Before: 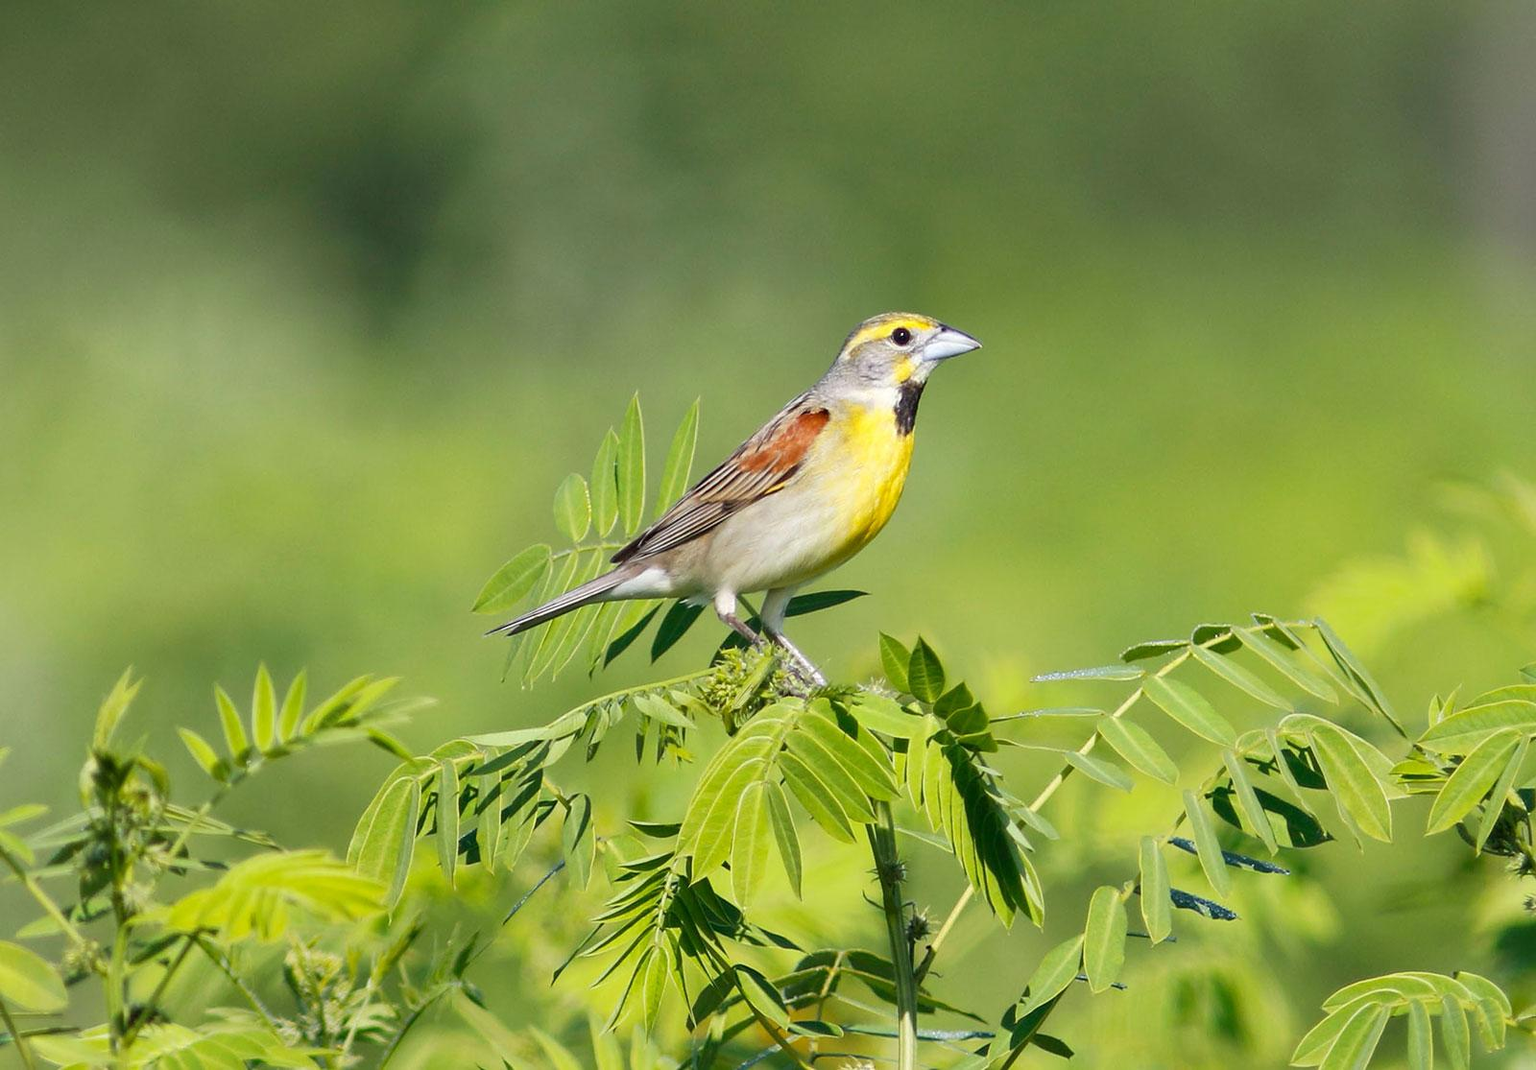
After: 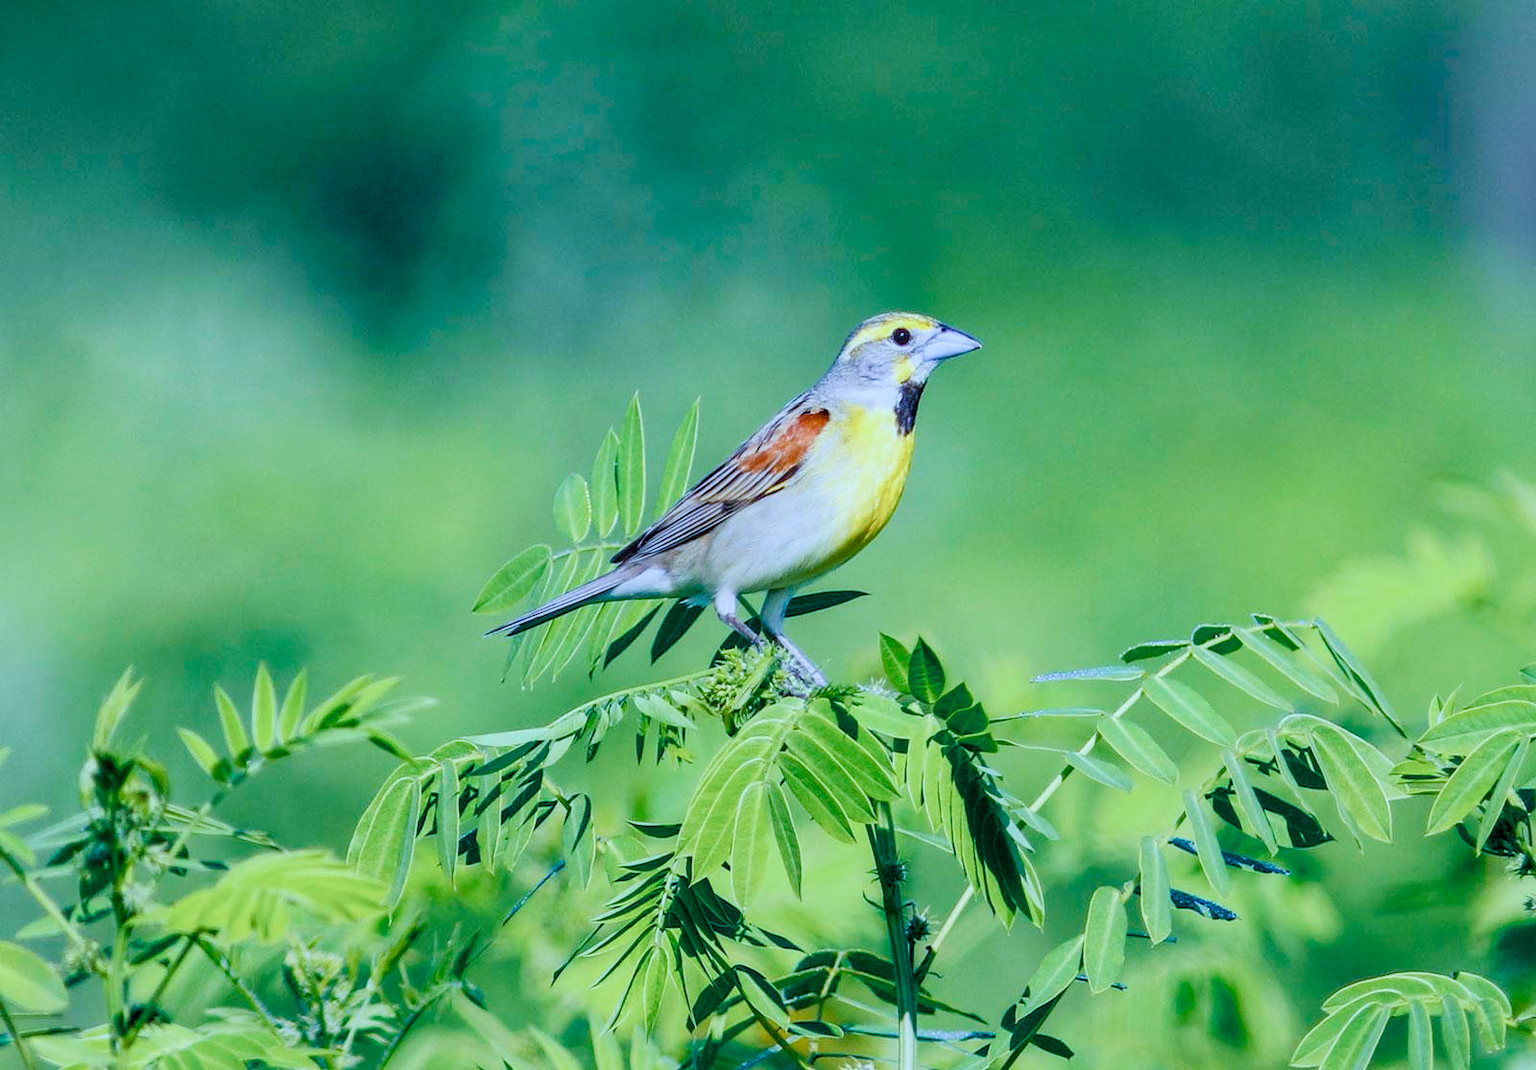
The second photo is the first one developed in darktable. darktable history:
filmic rgb "scene-referred default": black relative exposure -7.65 EV, white relative exposure 4.56 EV, hardness 3.61
local contrast: on, module defaults
velvia: strength 9.25%
color calibration: illuminant custom, x 0.423, y 0.403, temperature 3219.46 K
color balance rgb: shadows lift › chroma 4.21%, shadows lift › hue 252.22°, highlights gain › chroma 1.36%, highlights gain › hue 50.24°, perceptual saturation grading › mid-tones 6.33%, perceptual saturation grading › shadows 72.44%, perceptual brilliance grading › highlights 11.59%, contrast 5.05%
